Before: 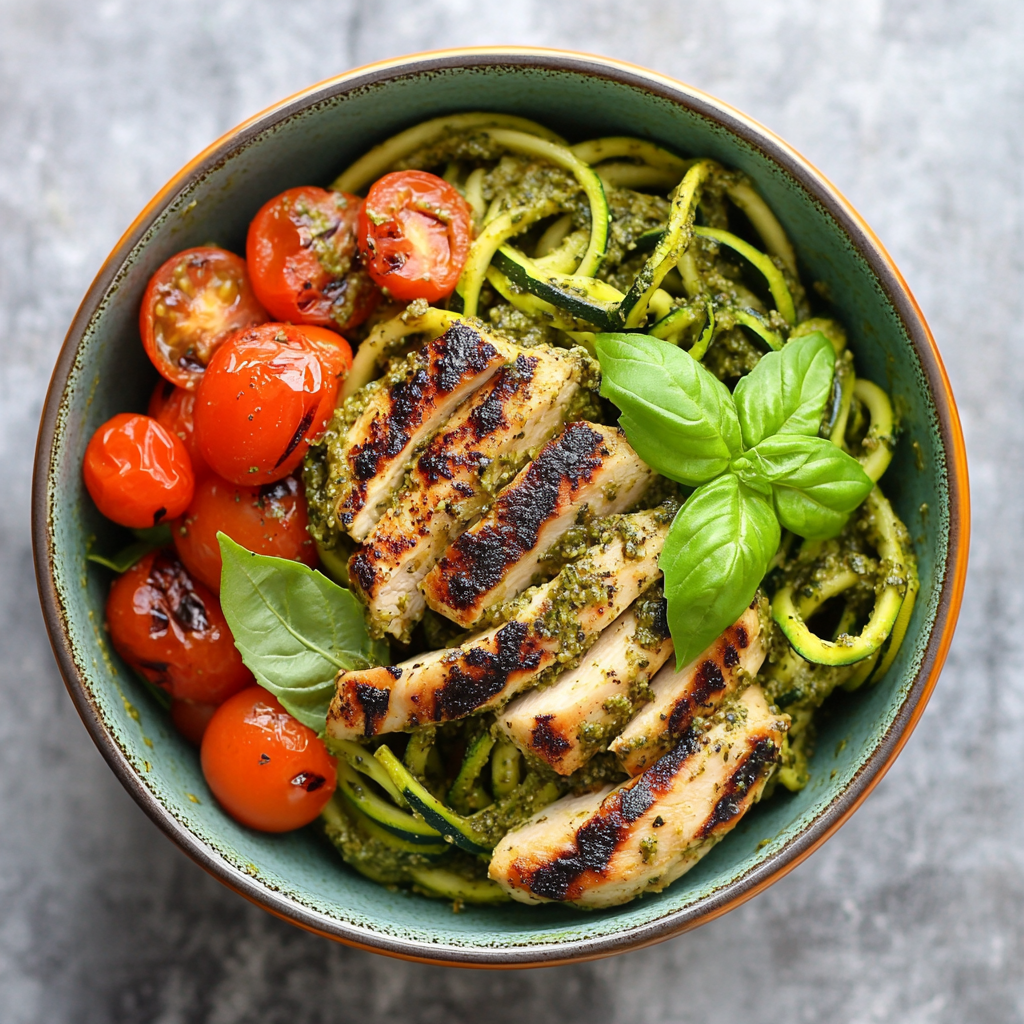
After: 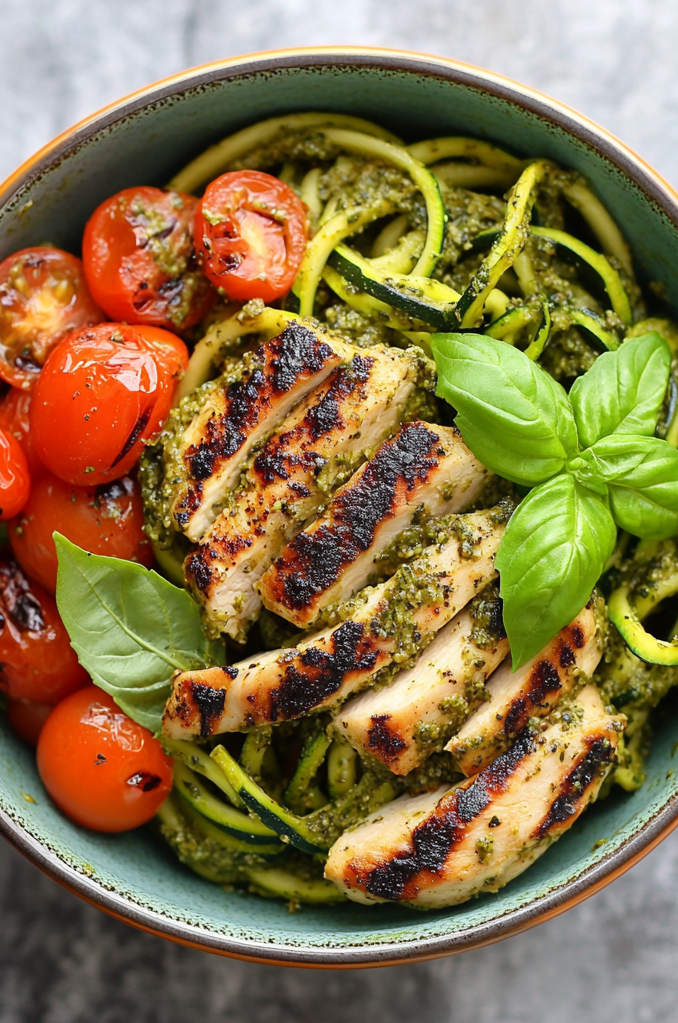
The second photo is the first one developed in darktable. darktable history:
crop and rotate: left 16.021%, right 17.676%
